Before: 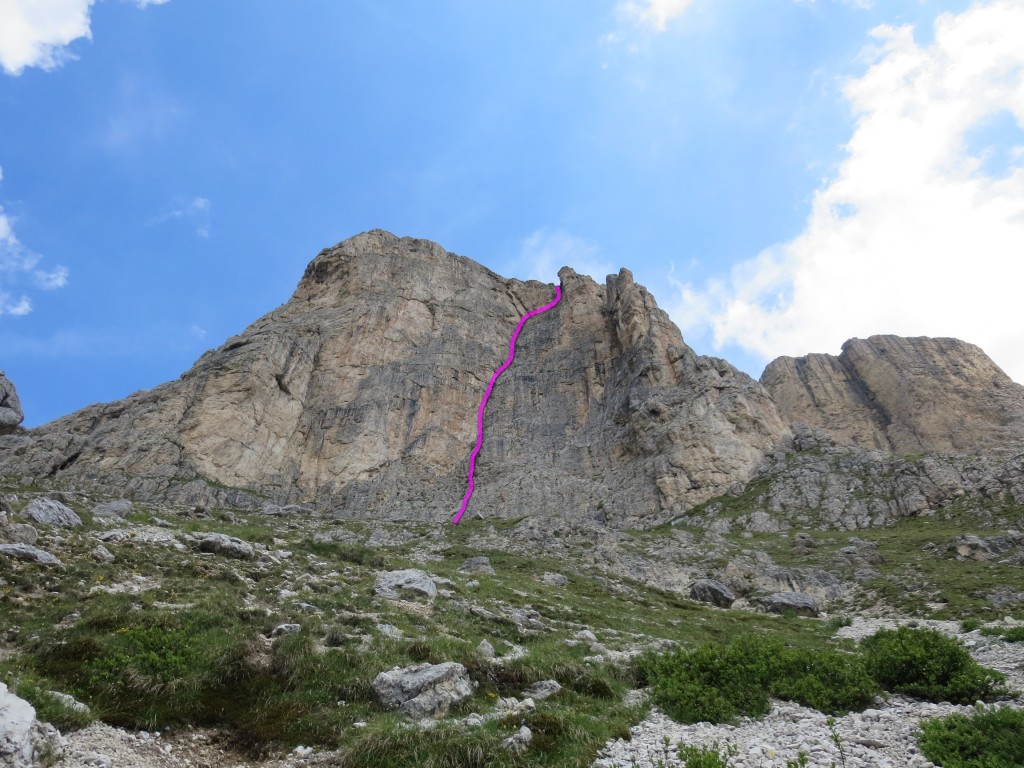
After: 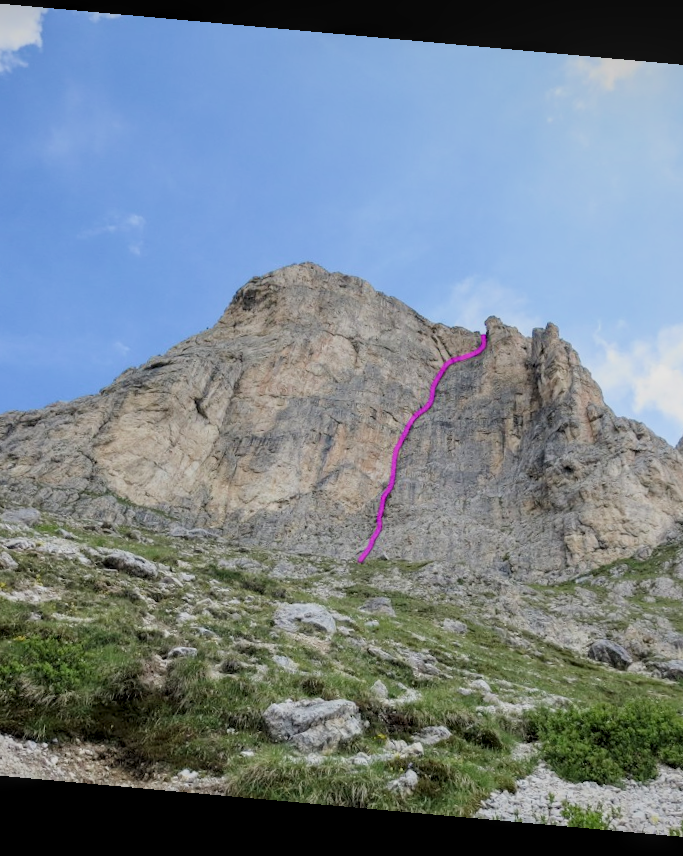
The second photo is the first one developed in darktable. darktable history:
local contrast: detail 130%
crop: left 10.644%, right 26.528%
rotate and perspective: rotation 5.12°, automatic cropping off
exposure: black level correction 0, exposure 0.7 EV, compensate exposure bias true, compensate highlight preservation false
filmic rgb: black relative exposure -8.79 EV, white relative exposure 4.98 EV, threshold 3 EV, target black luminance 0%, hardness 3.77, latitude 66.33%, contrast 0.822, shadows ↔ highlights balance 20%, color science v5 (2021), contrast in shadows safe, contrast in highlights safe, enable highlight reconstruction true
